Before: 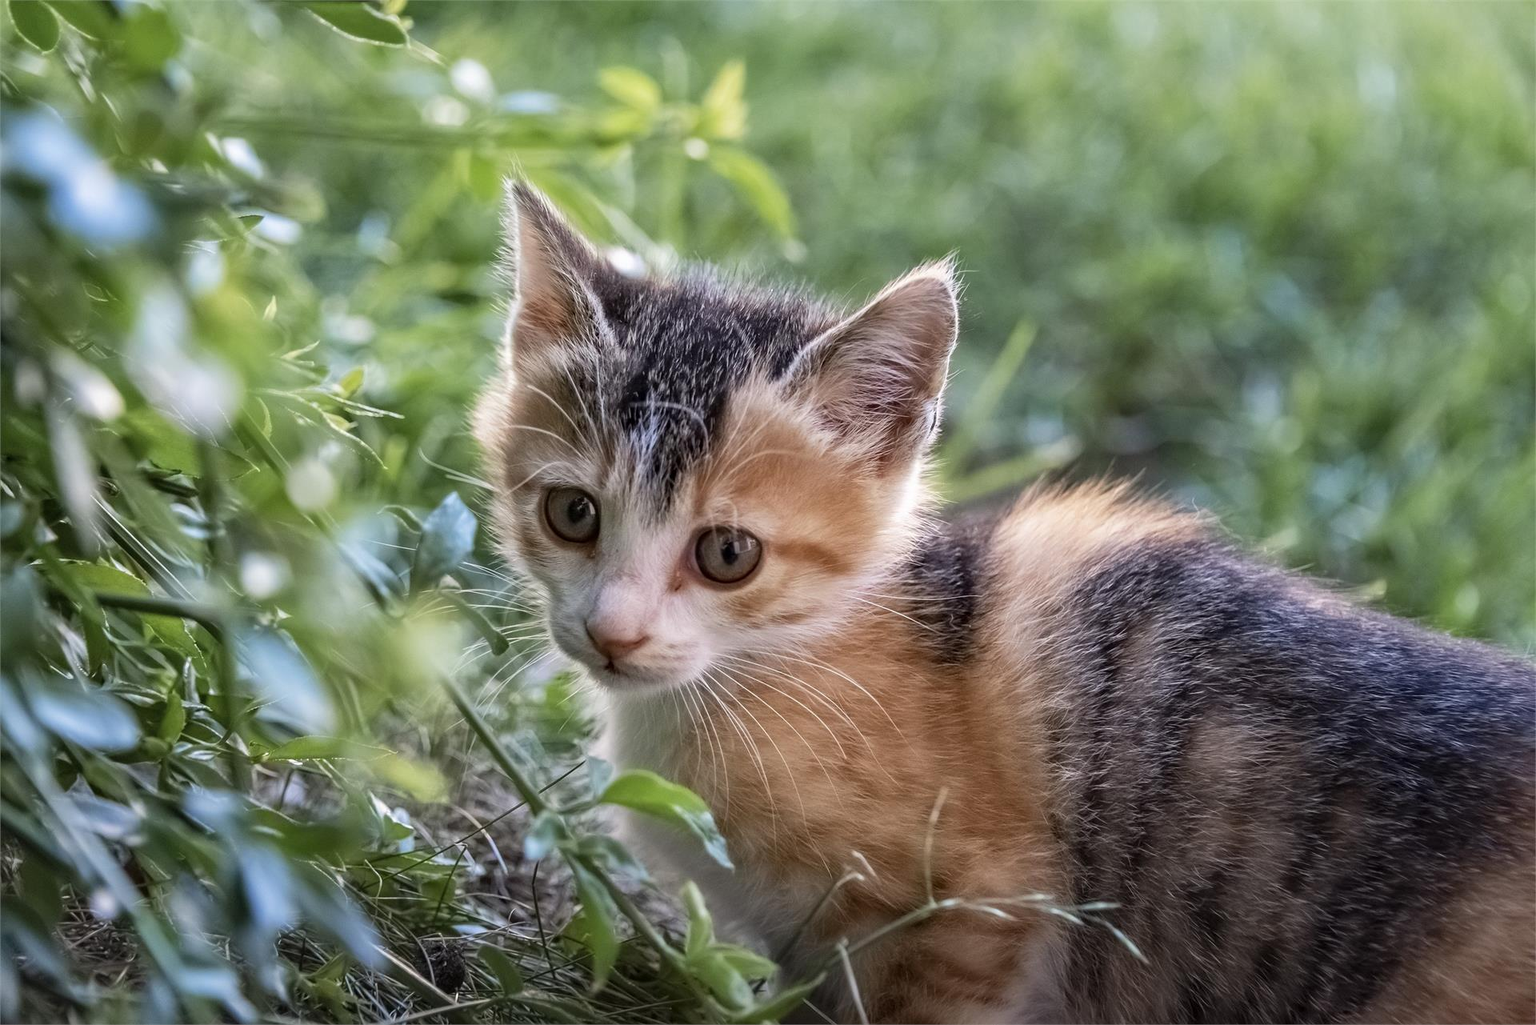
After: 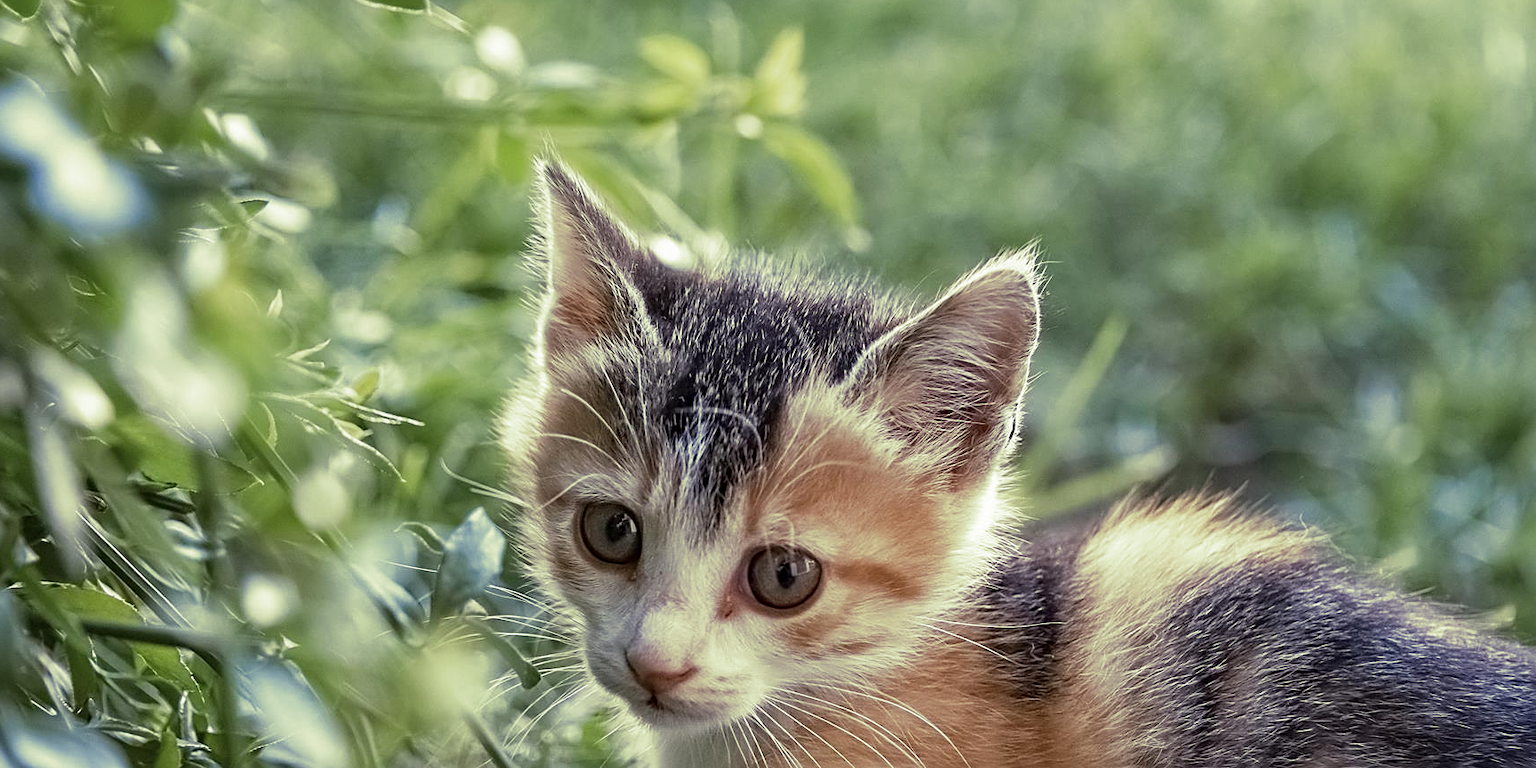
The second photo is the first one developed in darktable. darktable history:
sharpen: on, module defaults
split-toning: shadows › hue 290.82°, shadows › saturation 0.34, highlights › saturation 0.38, balance 0, compress 50%
crop: left 1.509%, top 3.452%, right 7.696%, bottom 28.452%
